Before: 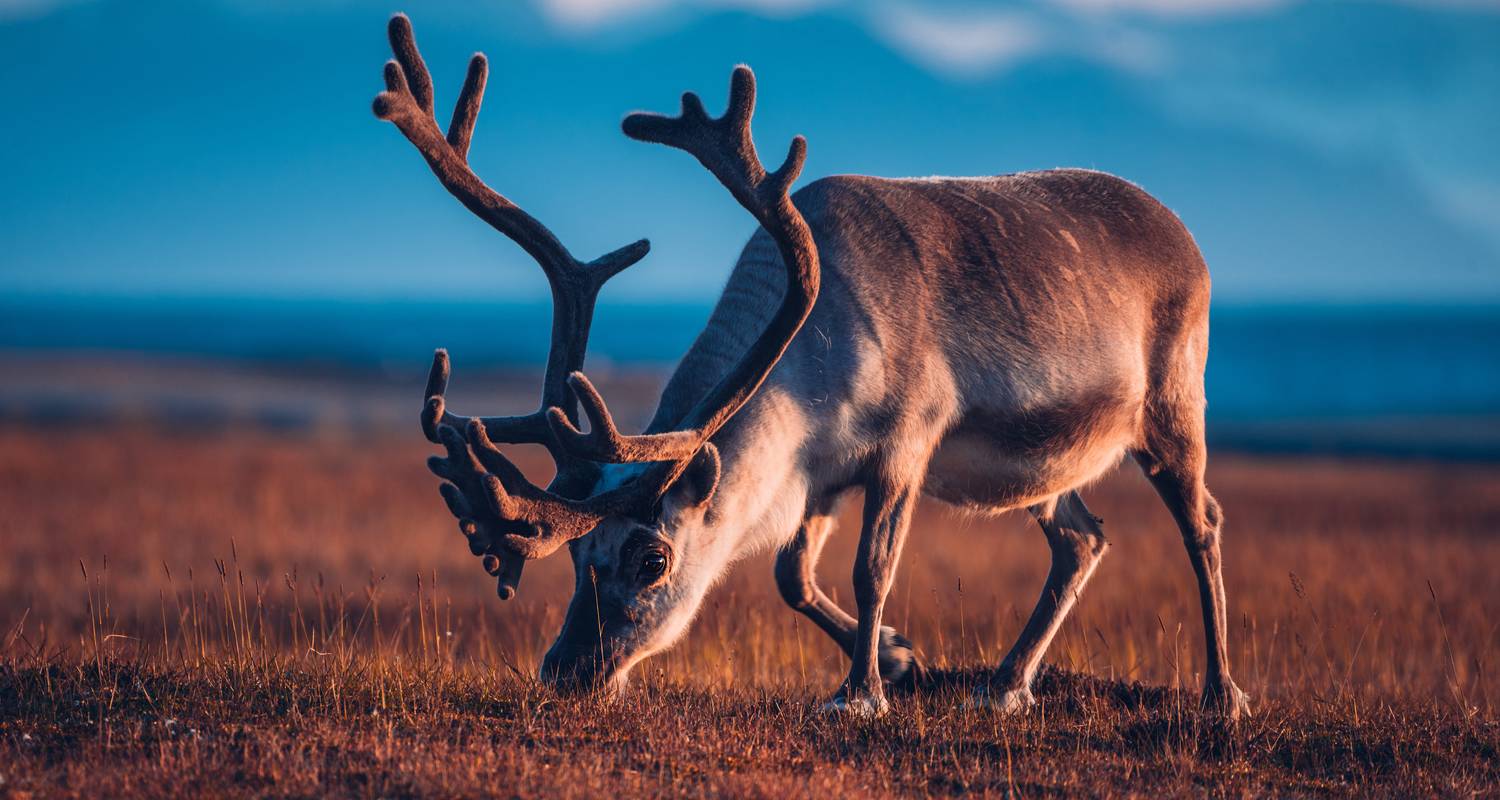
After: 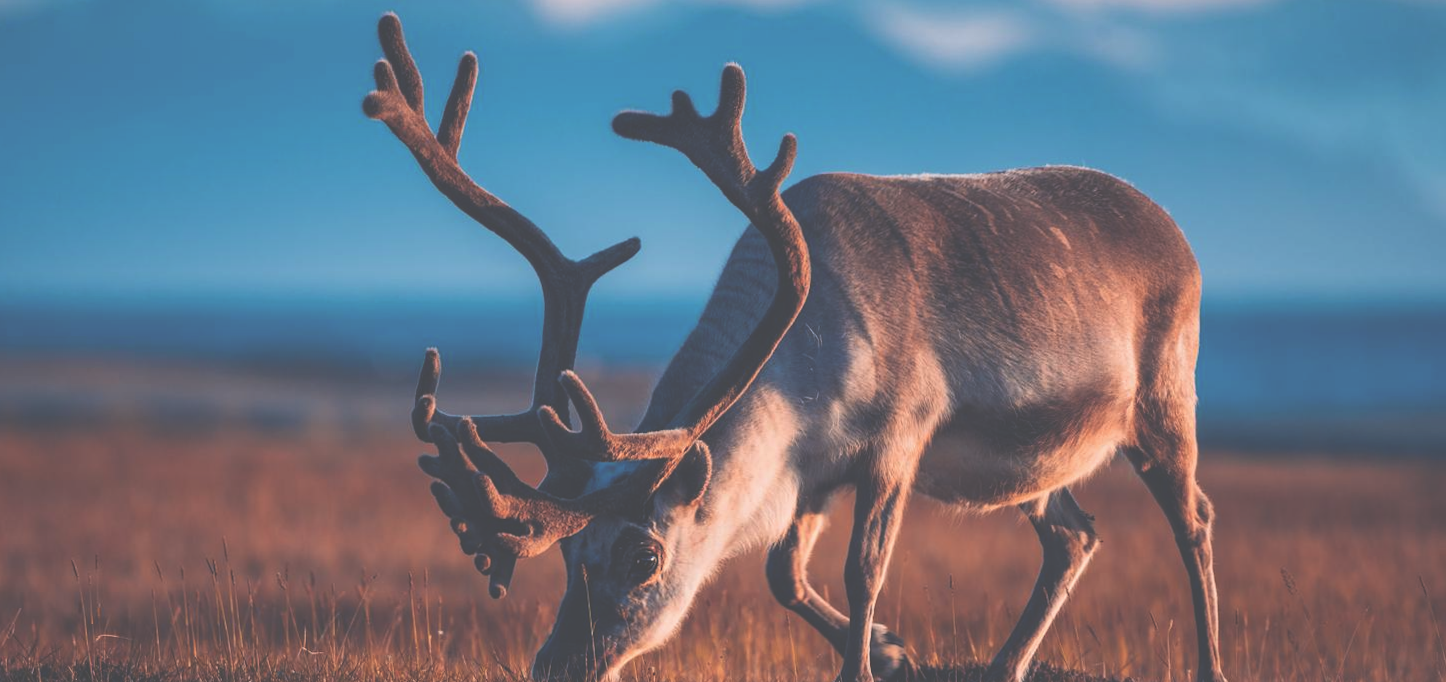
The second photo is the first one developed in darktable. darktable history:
crop and rotate: angle 0.168°, left 0.384%, right 2.679%, bottom 14.25%
exposure: black level correction -0.061, exposure -0.05 EV, compensate exposure bias true, compensate highlight preservation false
